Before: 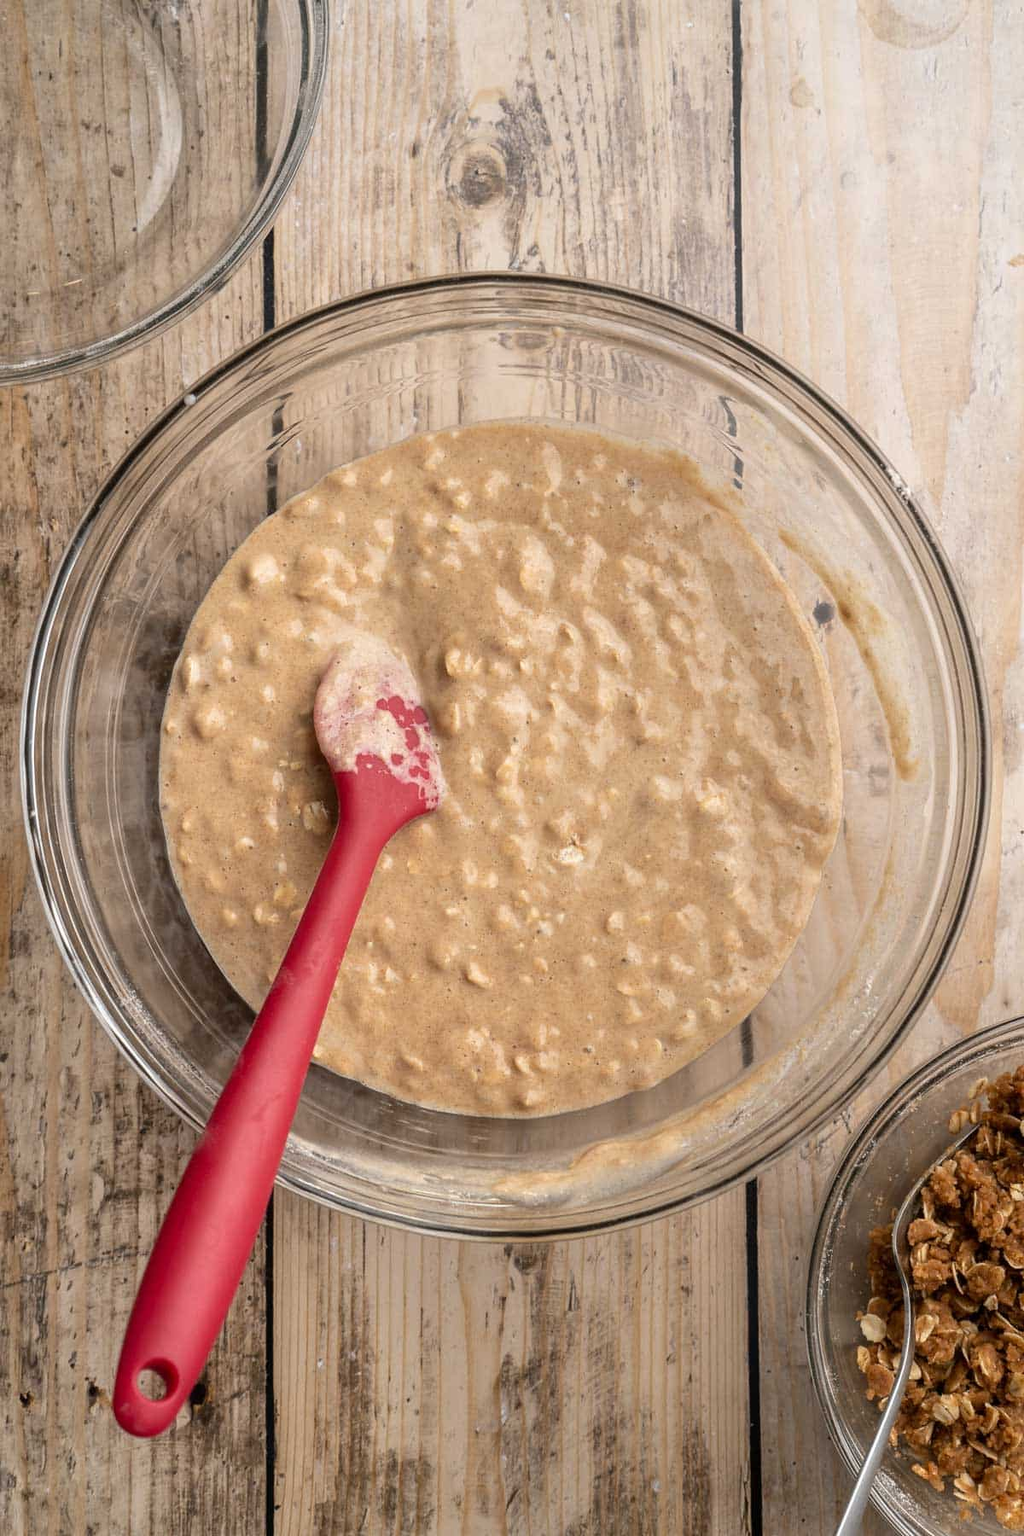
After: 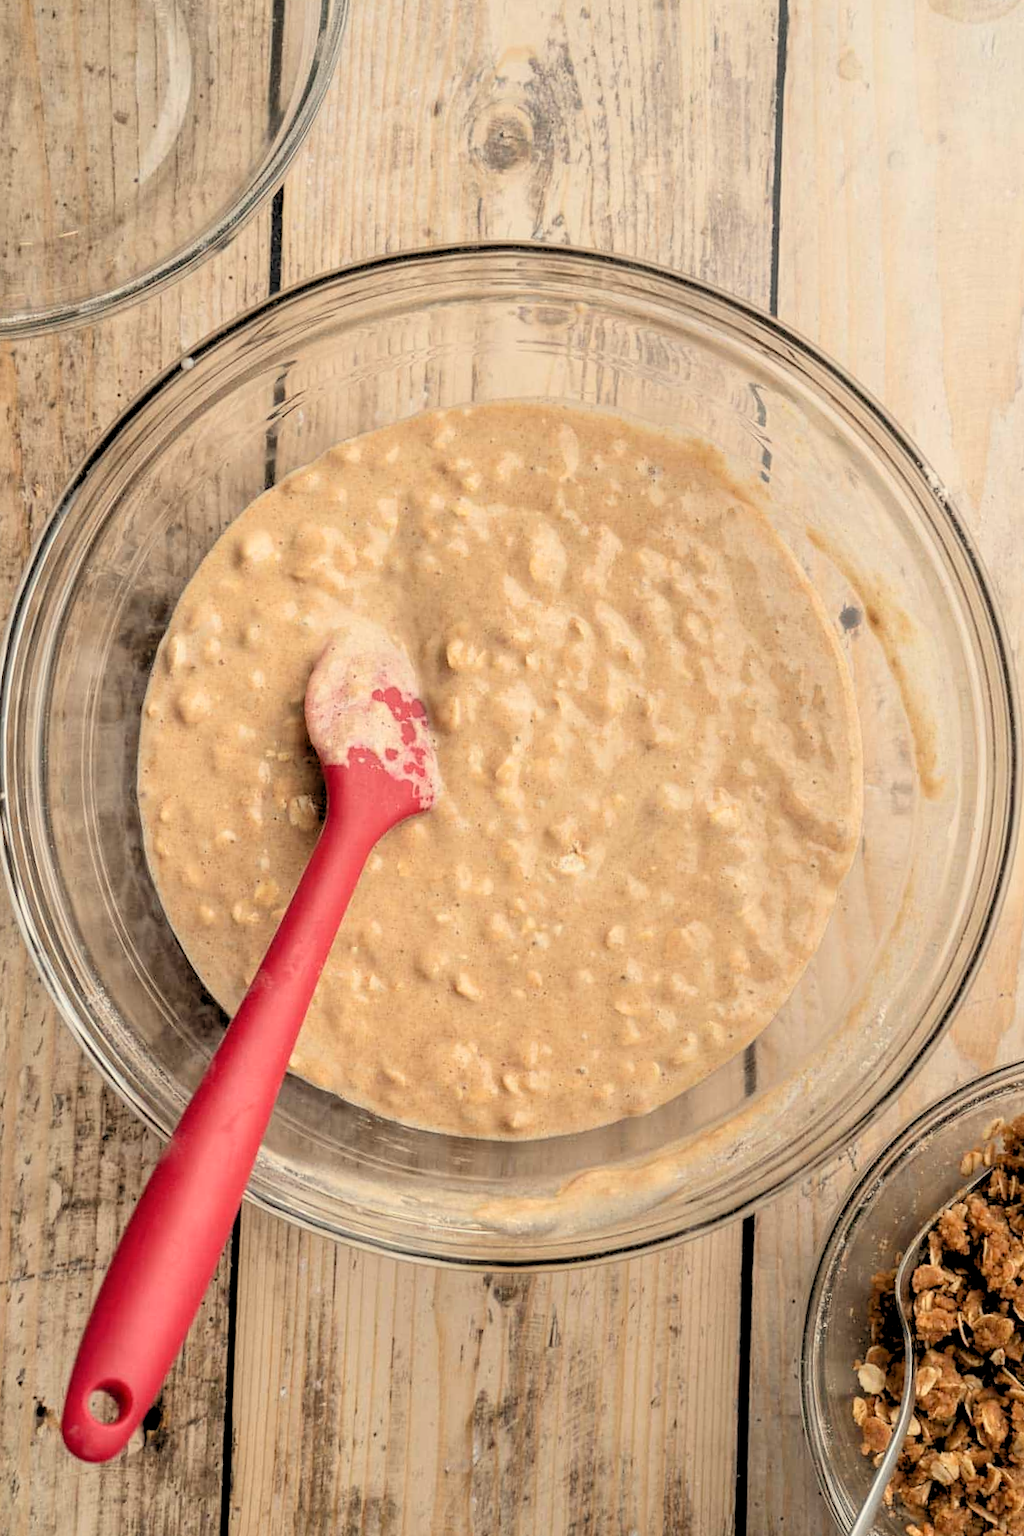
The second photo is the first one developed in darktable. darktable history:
white balance: red 1.029, blue 0.92
contrast brightness saturation: contrast 0.15, brightness 0.05
rgb levels: preserve colors sum RGB, levels [[0.038, 0.433, 0.934], [0, 0.5, 1], [0, 0.5, 1]]
crop and rotate: angle -2.38°
